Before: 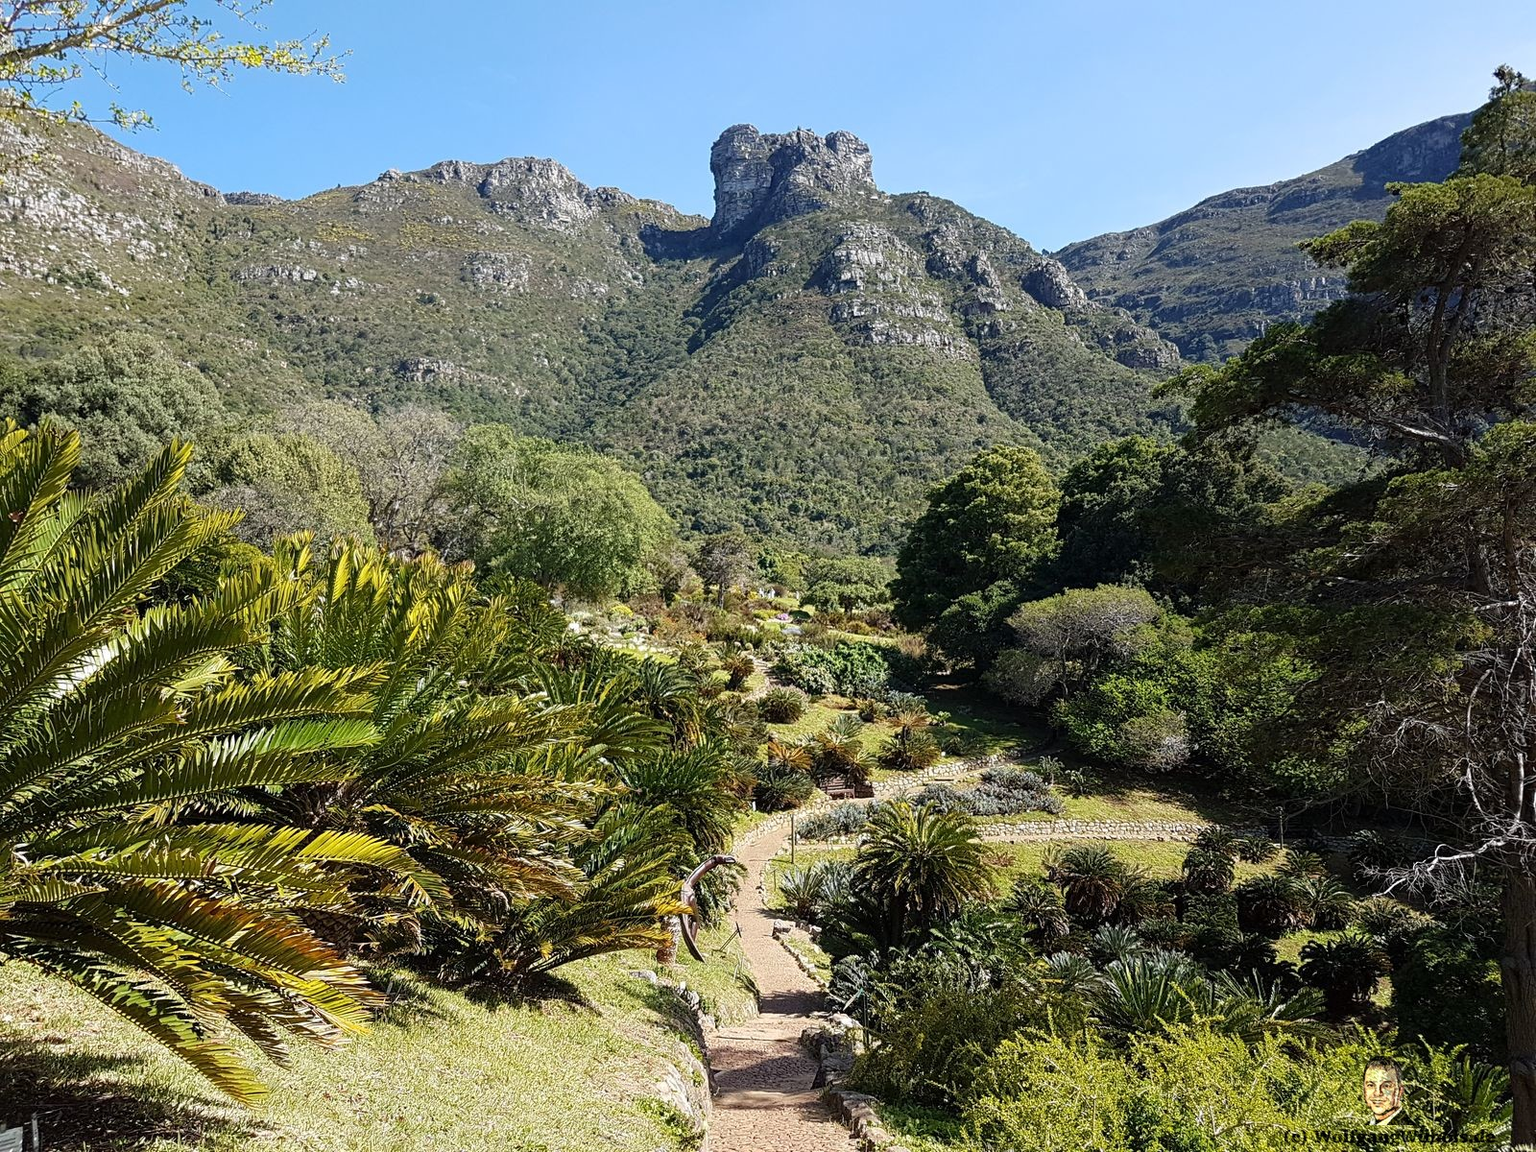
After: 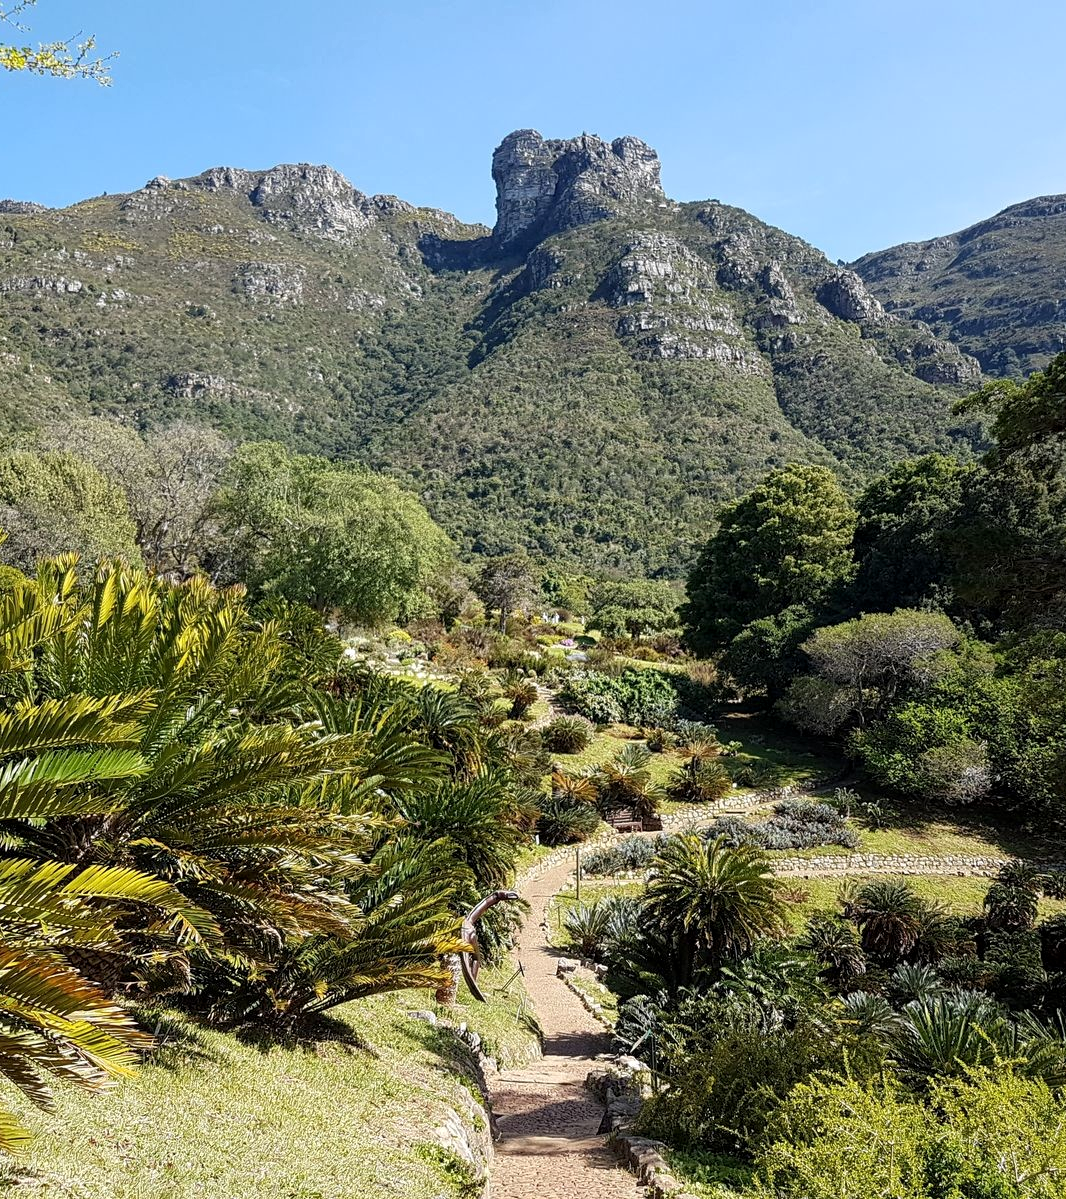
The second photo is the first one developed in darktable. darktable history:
crop and rotate: left 15.546%, right 17.787%
local contrast: highlights 100%, shadows 100%, detail 120%, midtone range 0.2
